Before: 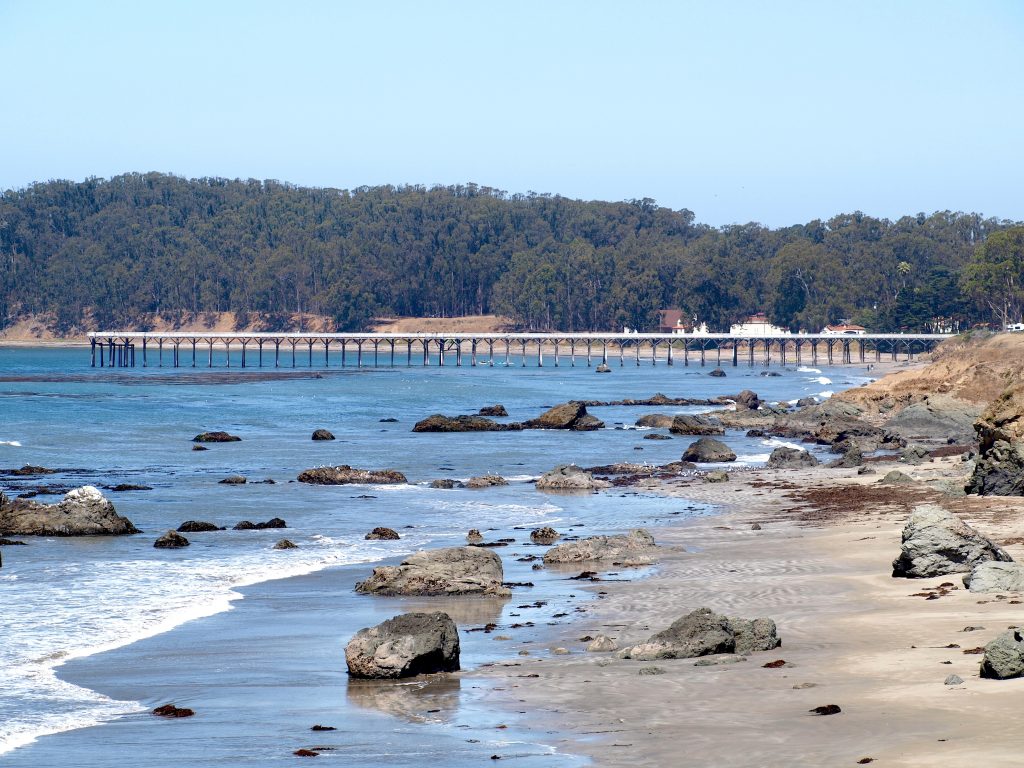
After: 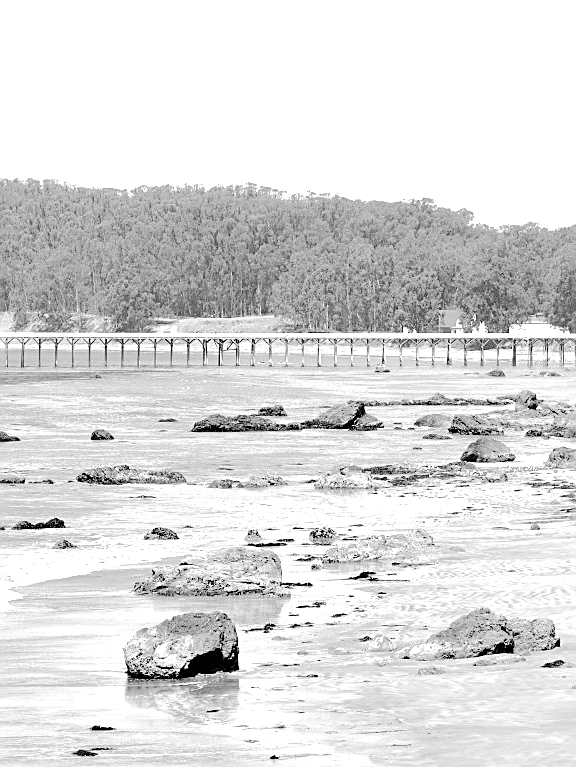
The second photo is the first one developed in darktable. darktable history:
exposure: black level correction 0.001, exposure 1.117 EV, compensate exposure bias true, compensate highlight preservation false
tone equalizer: -7 EV 0.14 EV, -6 EV 0.582 EV, -5 EV 1.15 EV, -4 EV 1.29 EV, -3 EV 1.13 EV, -2 EV 0.6 EV, -1 EV 0.149 EV, edges refinement/feathering 500, mask exposure compensation -1.57 EV, preserve details no
color calibration: output gray [0.267, 0.423, 0.261, 0], illuminant same as pipeline (D50), adaptation XYZ, x 0.347, y 0.358, temperature 5003.51 K
crop: left 21.657%, right 22.048%, bottom 0.001%
shadows and highlights: shadows 25.72, highlights -26.19
sharpen: on, module defaults
